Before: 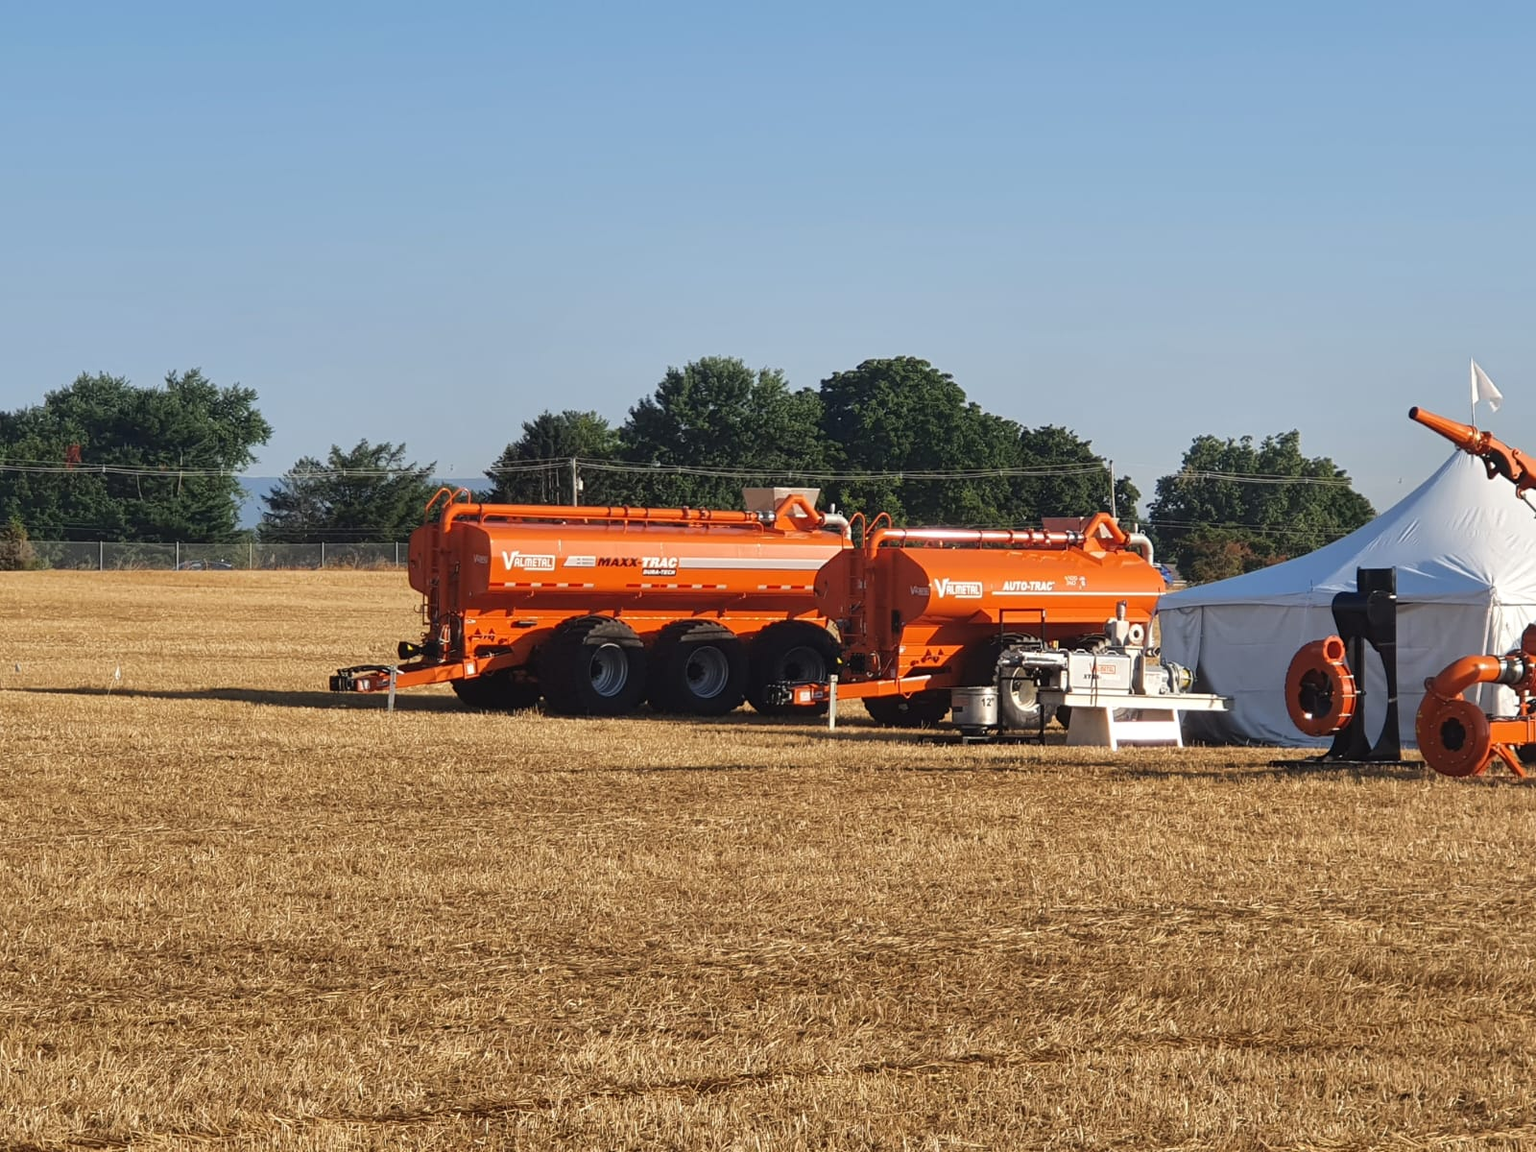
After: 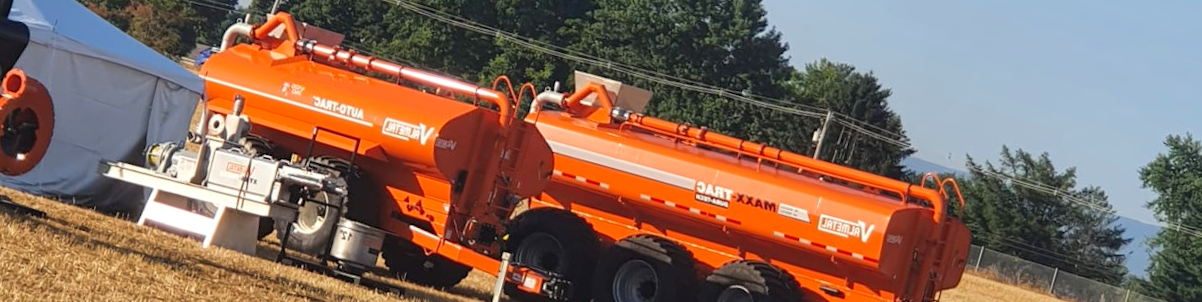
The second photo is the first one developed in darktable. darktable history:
crop and rotate: angle 16.12°, top 30.835%, bottom 35.653%
contrast brightness saturation: contrast 0.03, brightness 0.06, saturation 0.13
